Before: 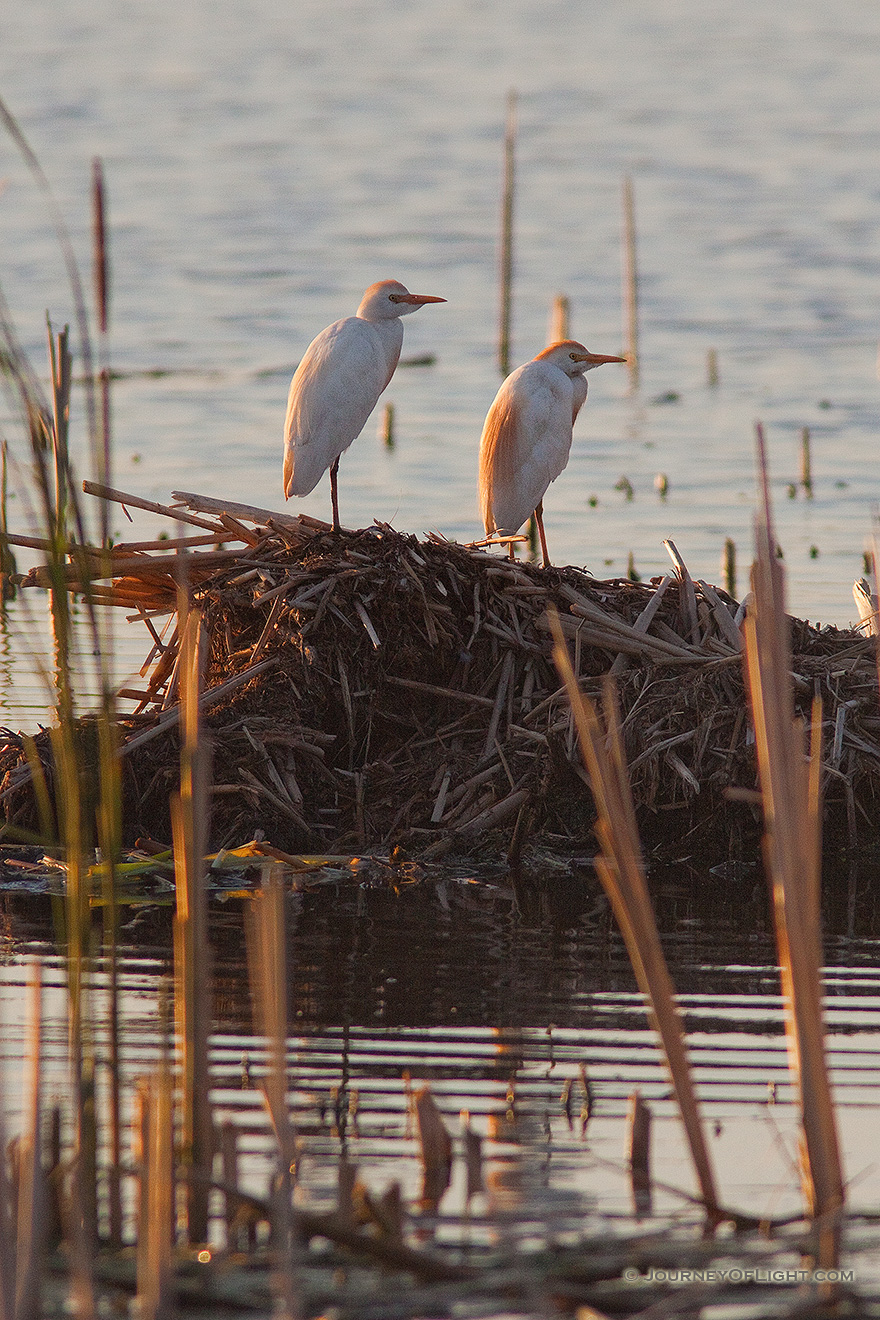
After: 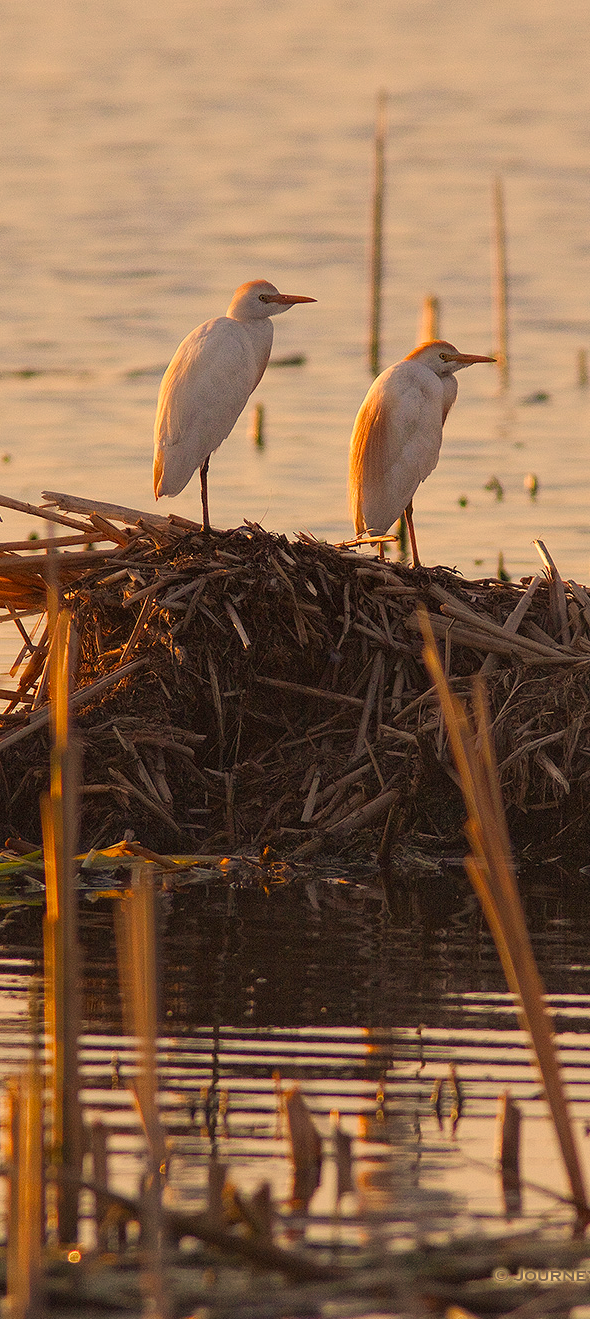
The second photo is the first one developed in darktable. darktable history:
crop and rotate: left 14.878%, right 18.069%
color correction: highlights a* 14.94, highlights b* 30.93
